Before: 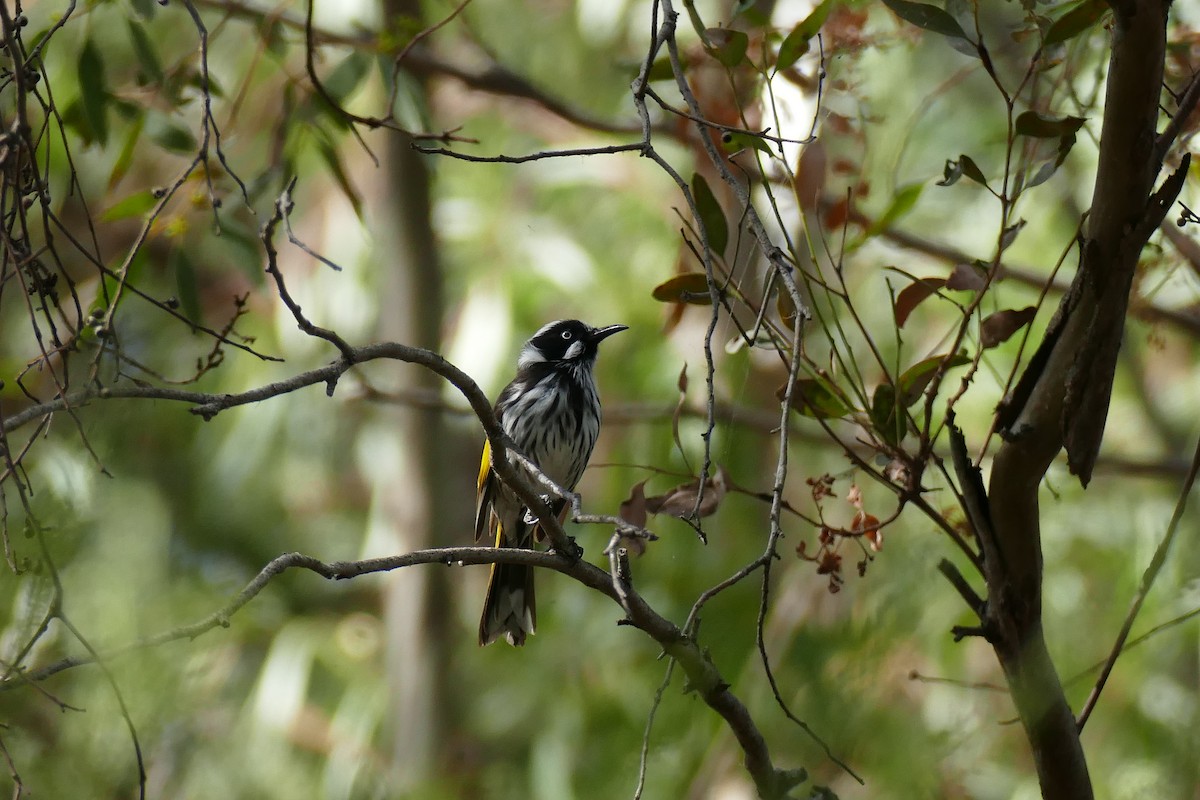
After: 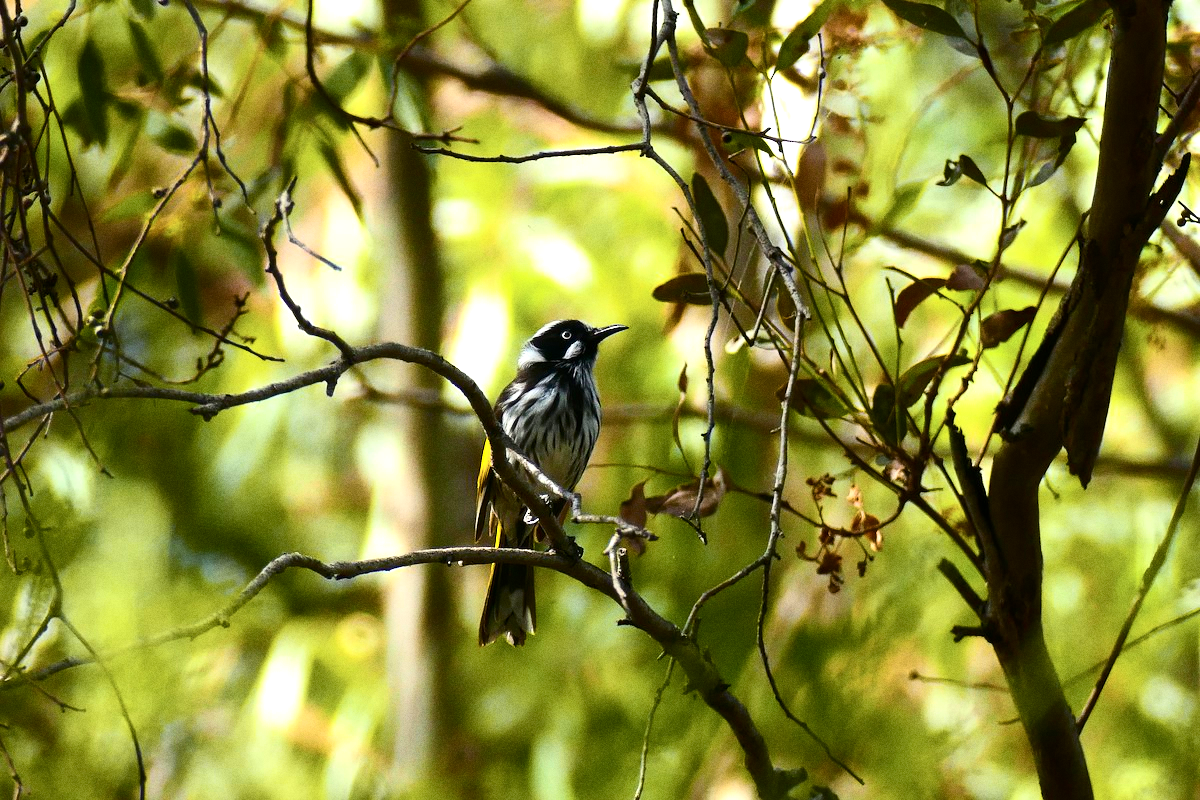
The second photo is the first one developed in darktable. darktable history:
contrast brightness saturation: contrast 0.25, saturation -0.31
grain: coarseness 0.09 ISO
color balance rgb: linear chroma grading › global chroma 42%, perceptual saturation grading › global saturation 42%, perceptual brilliance grading › global brilliance 25%, global vibrance 33%
